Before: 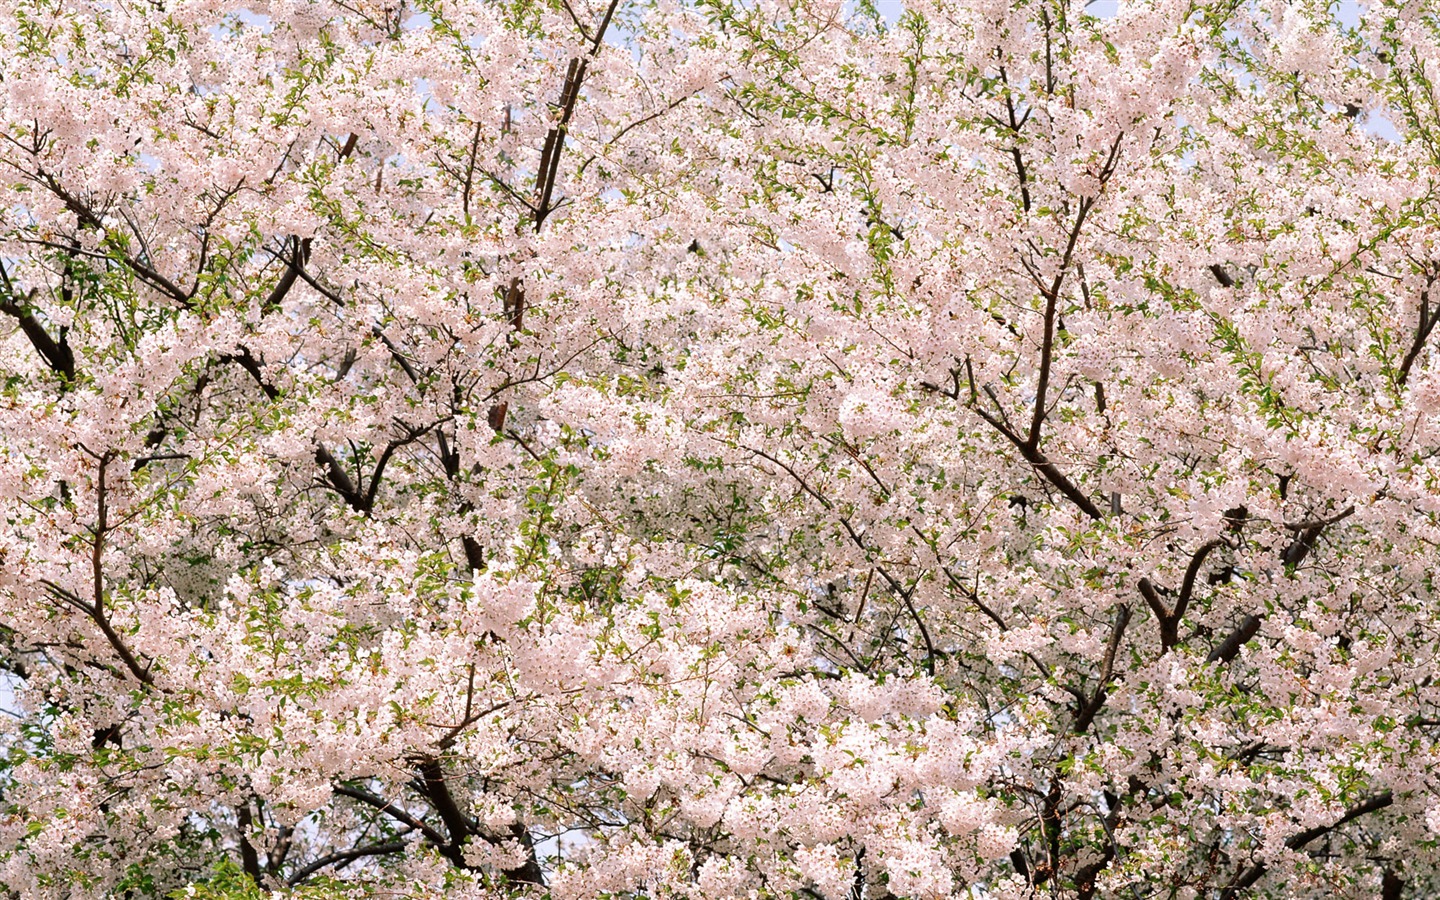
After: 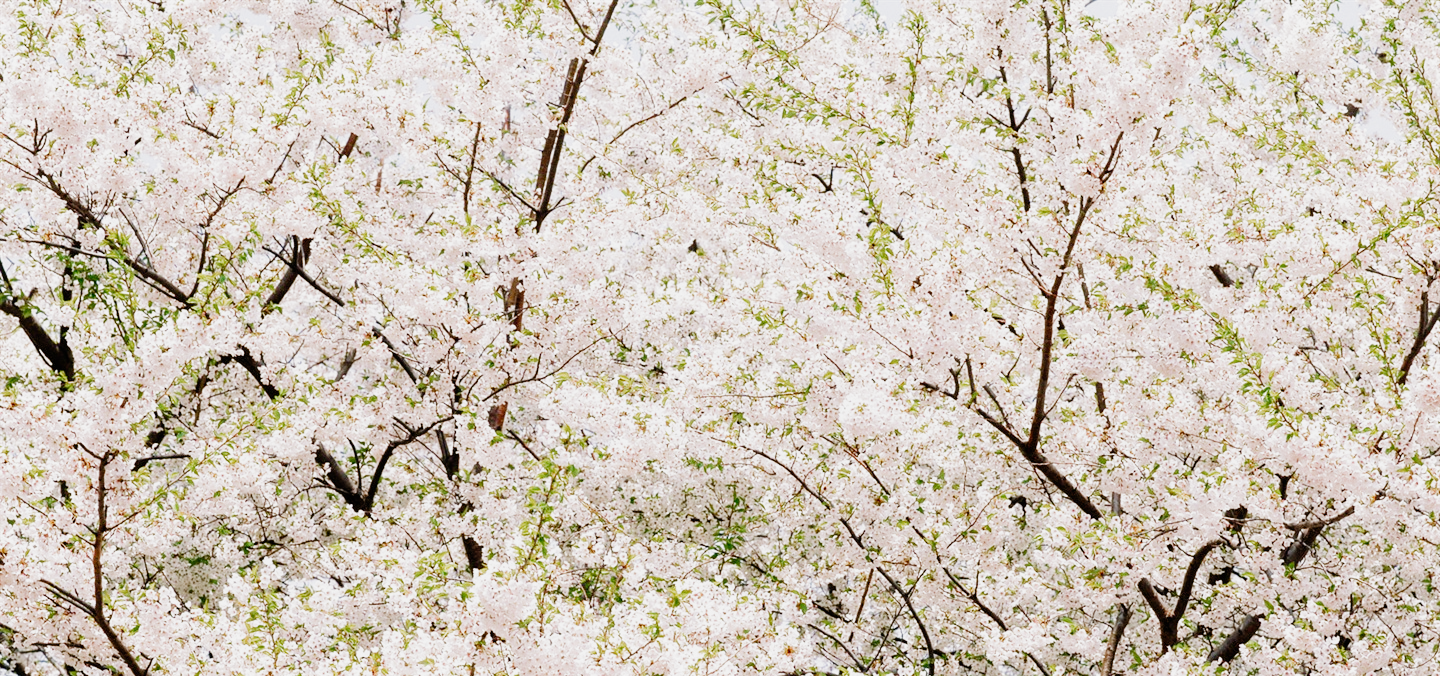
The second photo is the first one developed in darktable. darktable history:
crop: bottom 24.827%
exposure: exposure 1.139 EV, compensate highlight preservation false
local contrast: mode bilateral grid, contrast 100, coarseness 99, detail 91%, midtone range 0.2
filmic rgb: black relative exposure -7.65 EV, white relative exposure 4.56 EV, hardness 3.61, preserve chrominance no, color science v4 (2020), contrast in shadows soft
